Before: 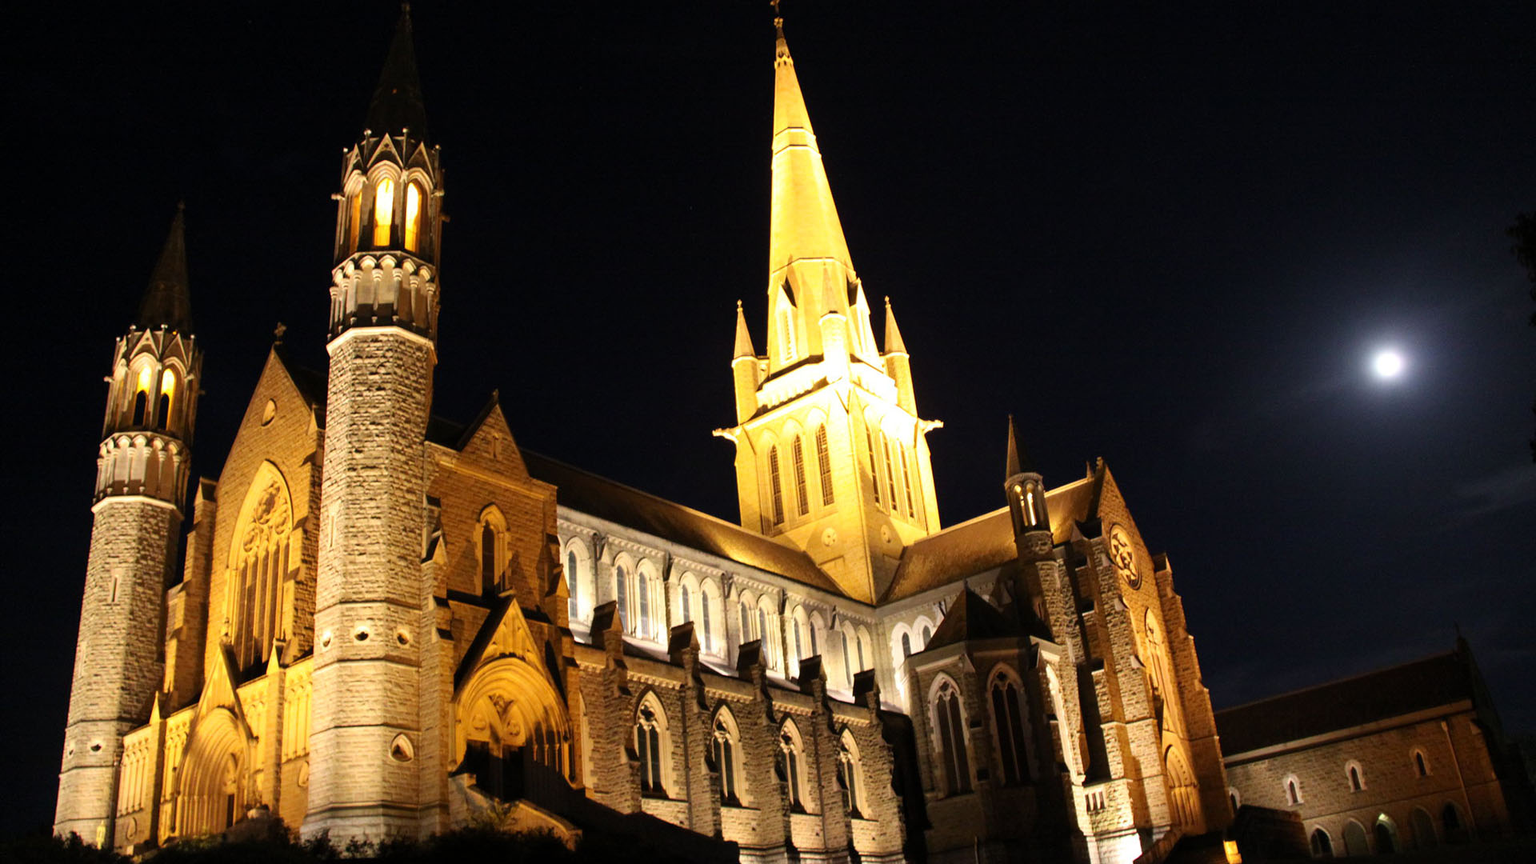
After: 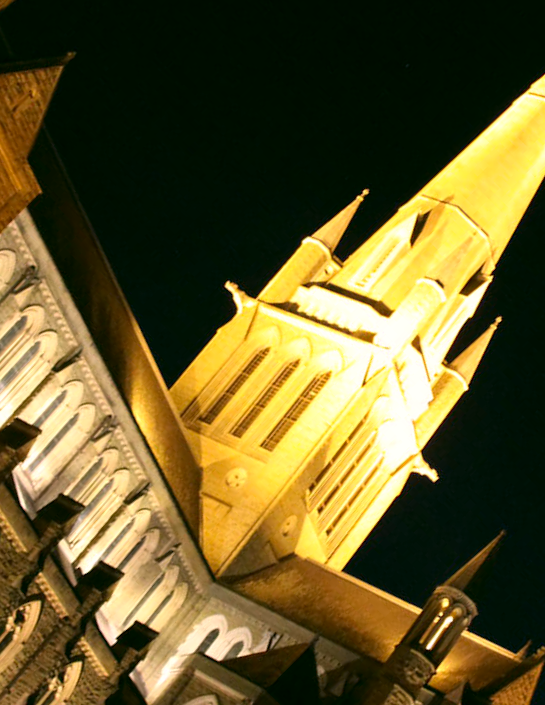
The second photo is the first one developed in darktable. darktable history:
crop and rotate: angle -45.28°, top 16.253%, right 0.843%, bottom 11.638%
shadows and highlights: shadows 12.47, white point adjustment 1.27, soften with gaussian
color correction: highlights a* 4.54, highlights b* 4.94, shadows a* -7.91, shadows b* 4.99
